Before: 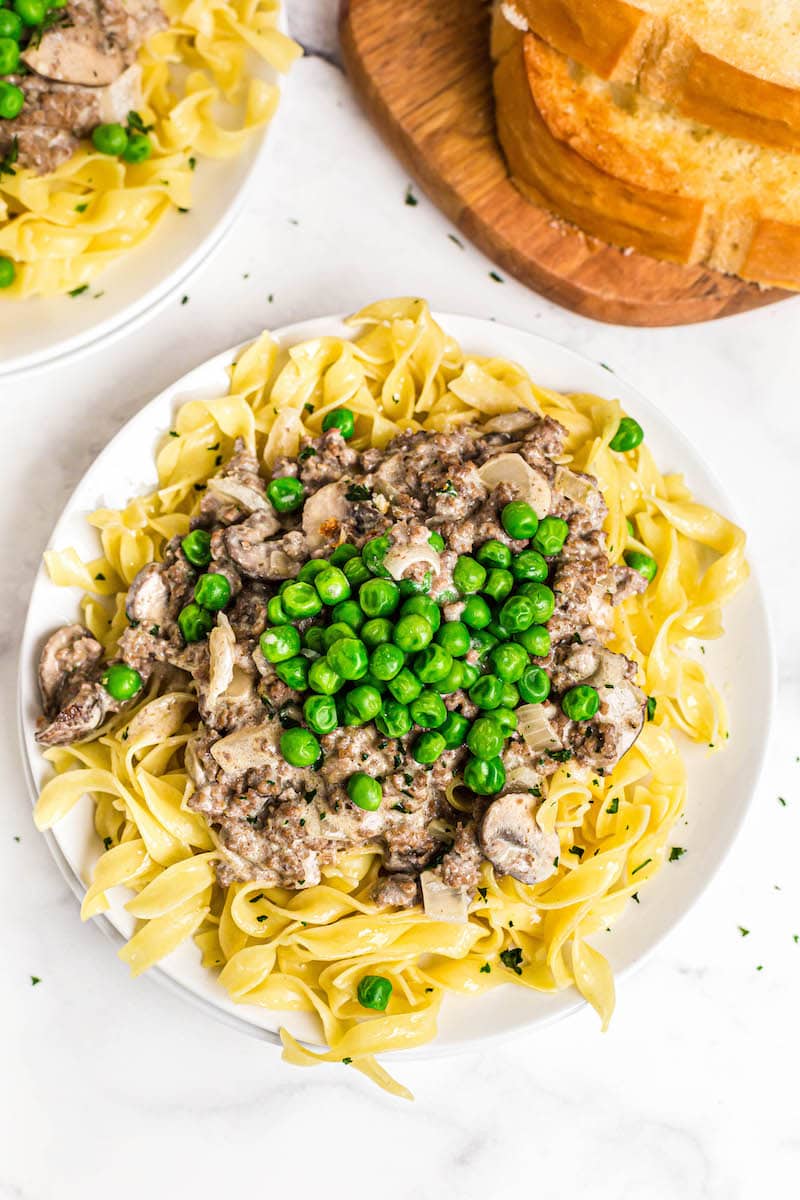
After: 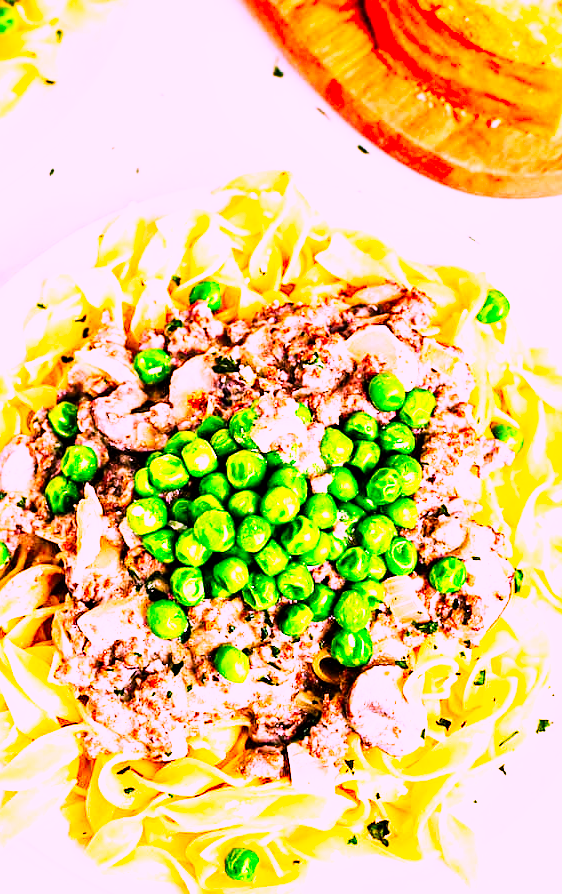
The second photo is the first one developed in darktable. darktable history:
crop and rotate: left 16.677%, top 10.74%, right 13.05%, bottom 14.684%
color correction: highlights a* 18.73, highlights b* -12.09, saturation 1.64
contrast brightness saturation: contrast 0.098, brightness 0.023, saturation 0.016
base curve: curves: ch0 [(0, 0) (0.007, 0.004) (0.027, 0.03) (0.046, 0.07) (0.207, 0.54) (0.442, 0.872) (0.673, 0.972) (1, 1)], preserve colors none
tone curve: curves: ch0 [(0, 0) (0.004, 0.001) (0.133, 0.112) (0.325, 0.362) (0.832, 0.893) (1, 1)], color space Lab, linked channels, preserve colors none
sharpen: radius 1.905, amount 0.405, threshold 1.399
exposure: compensate highlight preservation false
local contrast: mode bilateral grid, contrast 21, coarseness 50, detail 120%, midtone range 0.2
